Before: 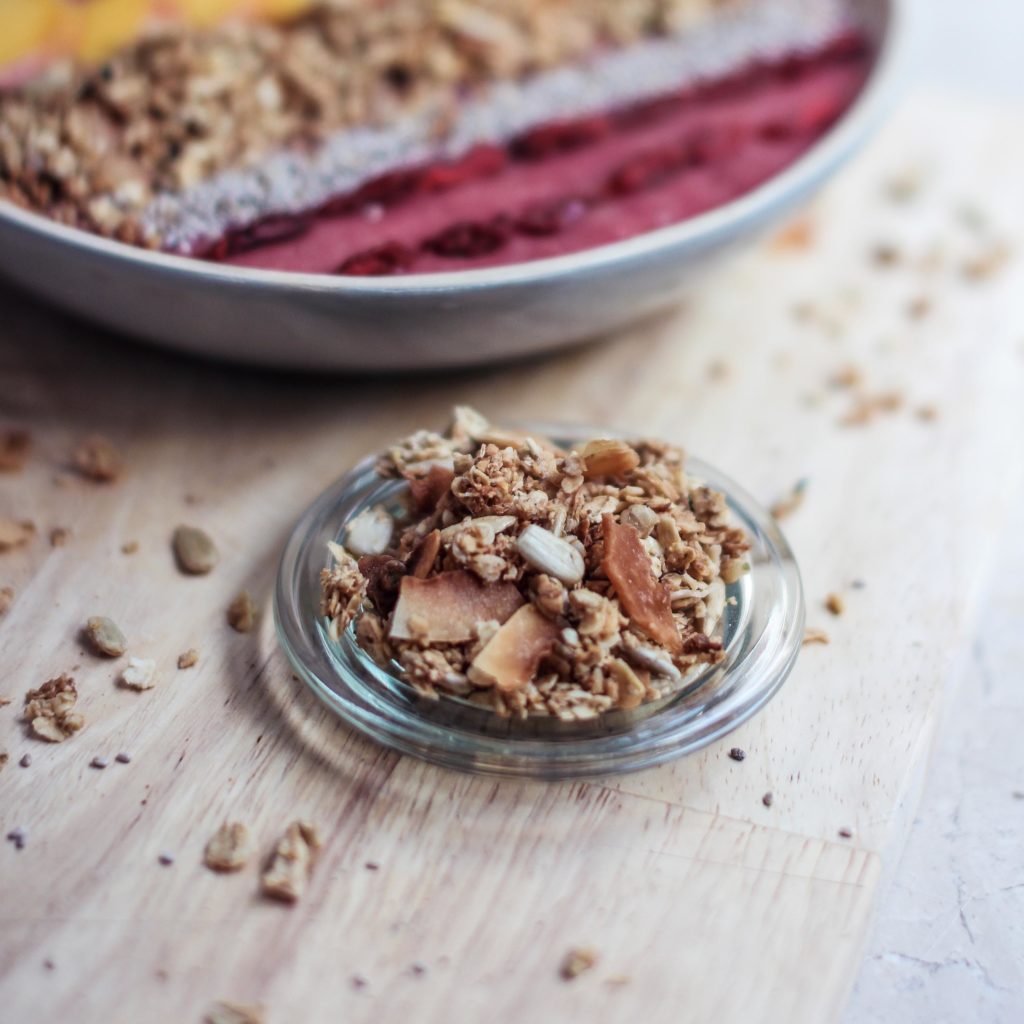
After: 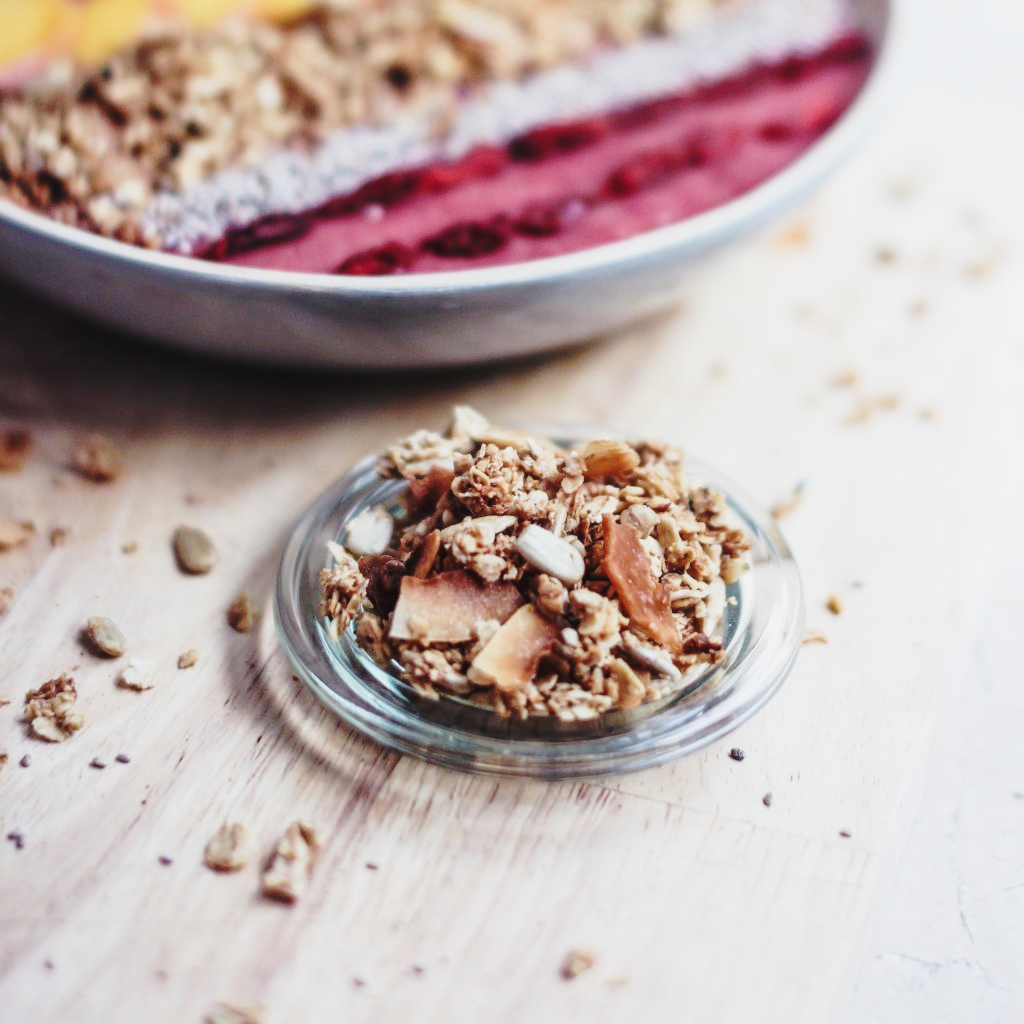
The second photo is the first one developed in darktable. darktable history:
color correction: highlights b* -0.011, saturation 0.983
contrast brightness saturation: contrast -0.081, brightness -0.038, saturation -0.106
base curve: curves: ch0 [(0, 0) (0.036, 0.037) (0.121, 0.228) (0.46, 0.76) (0.859, 0.983) (1, 1)], preserve colors none
